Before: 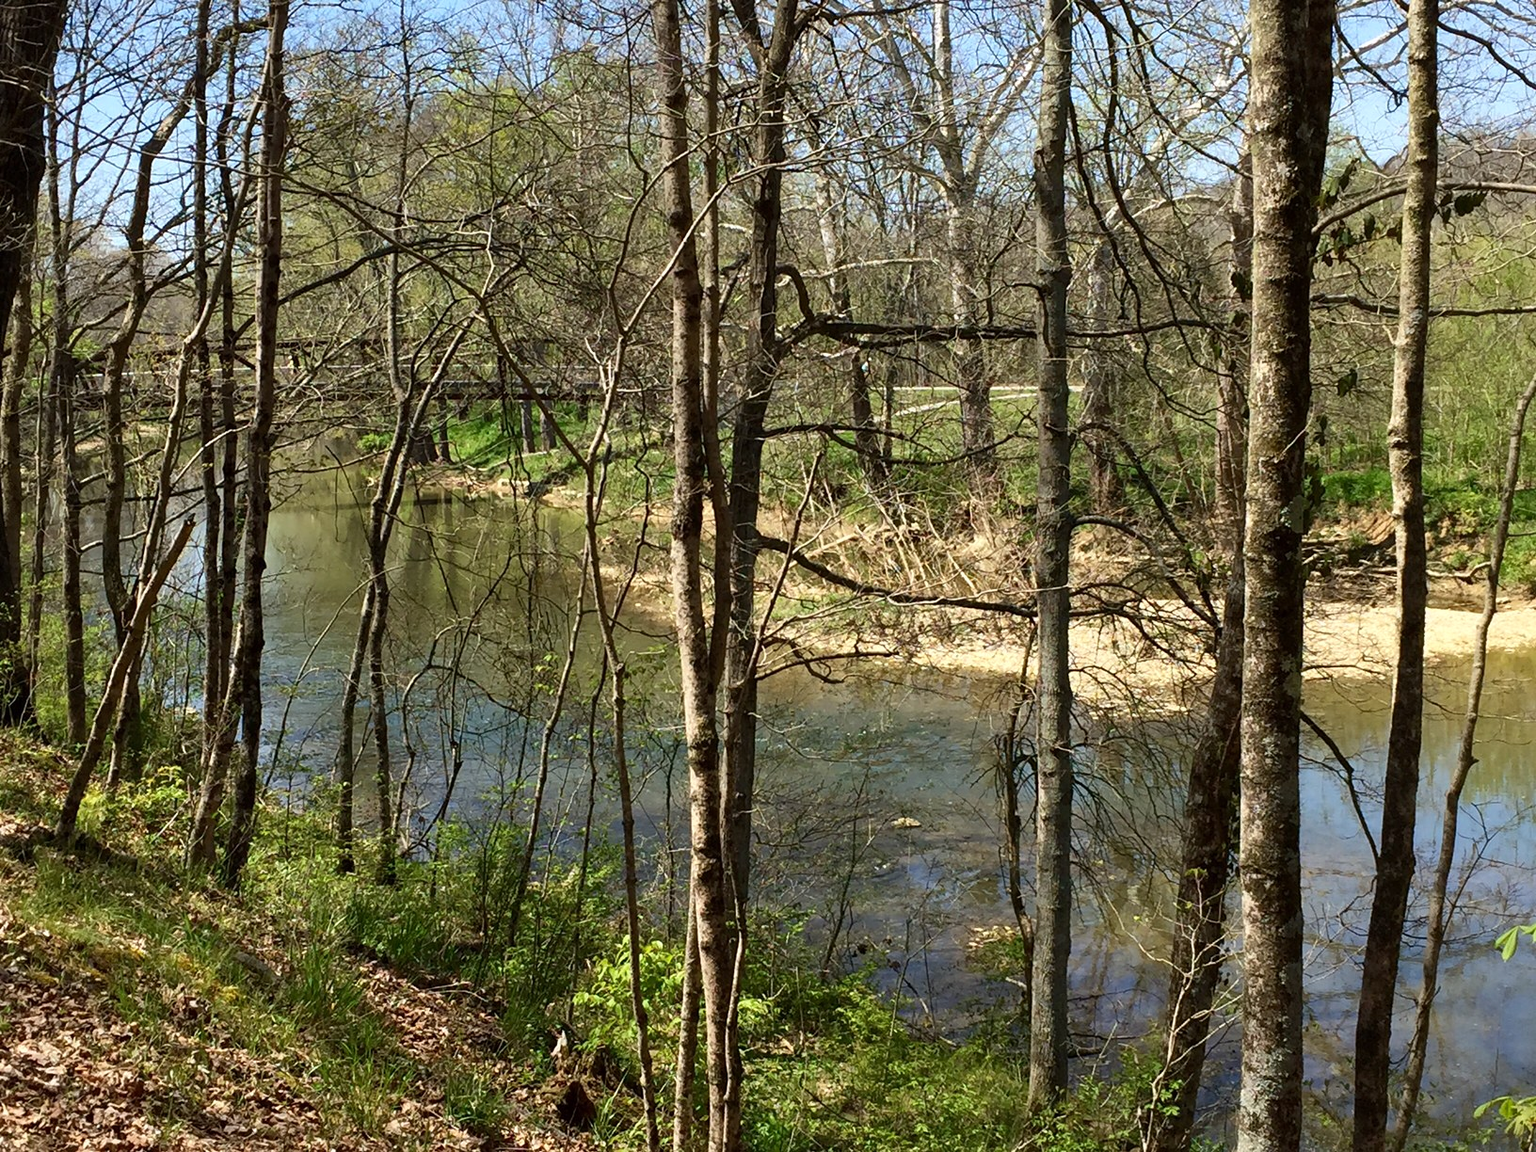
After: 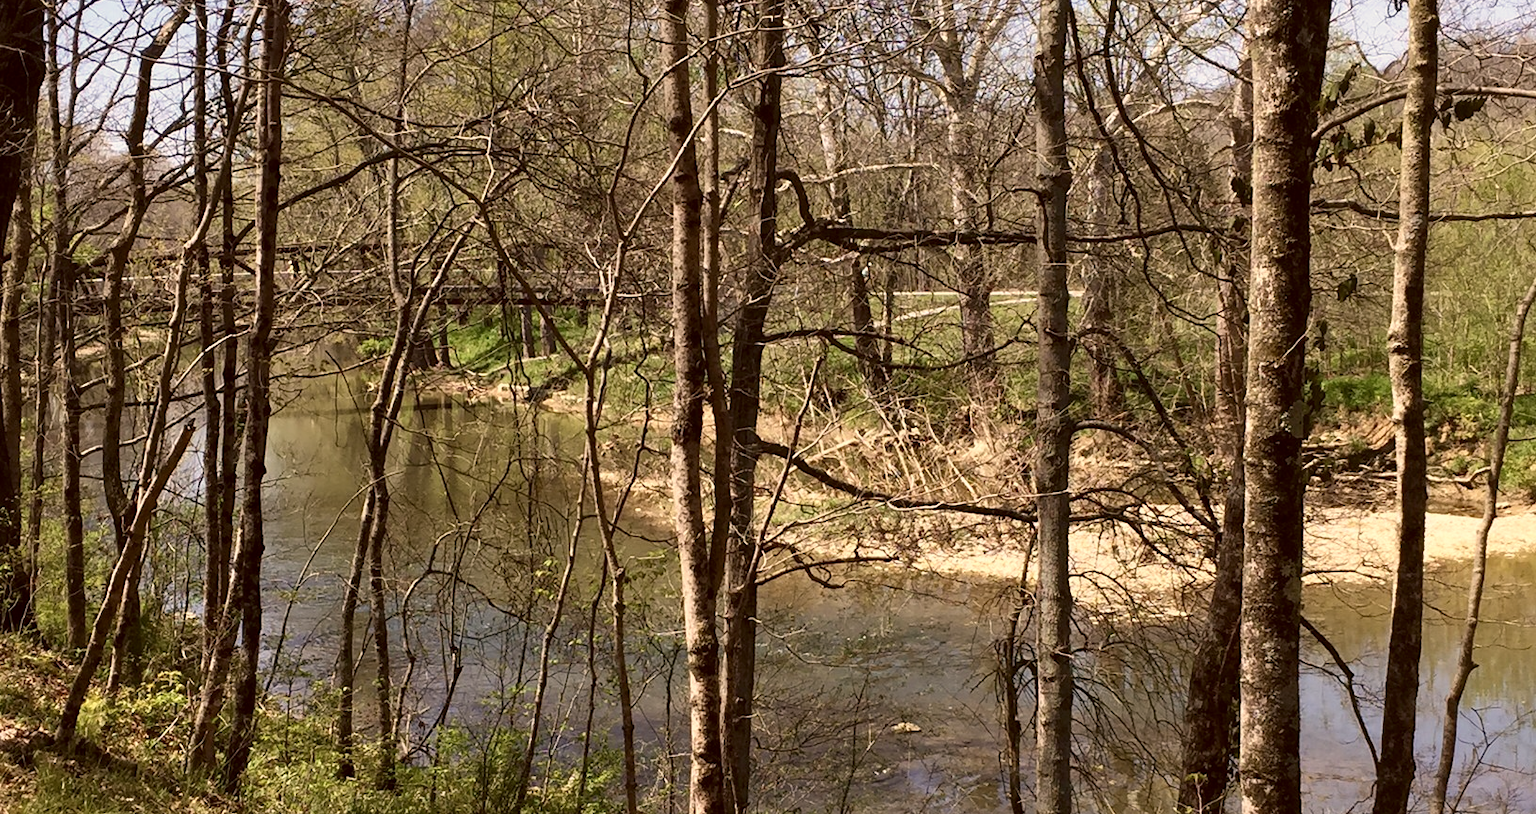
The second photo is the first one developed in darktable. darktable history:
color correction: highlights a* 10.21, highlights b* 9.79, shadows a* 8.61, shadows b* 7.88, saturation 0.8
crop and rotate: top 8.293%, bottom 20.996%
